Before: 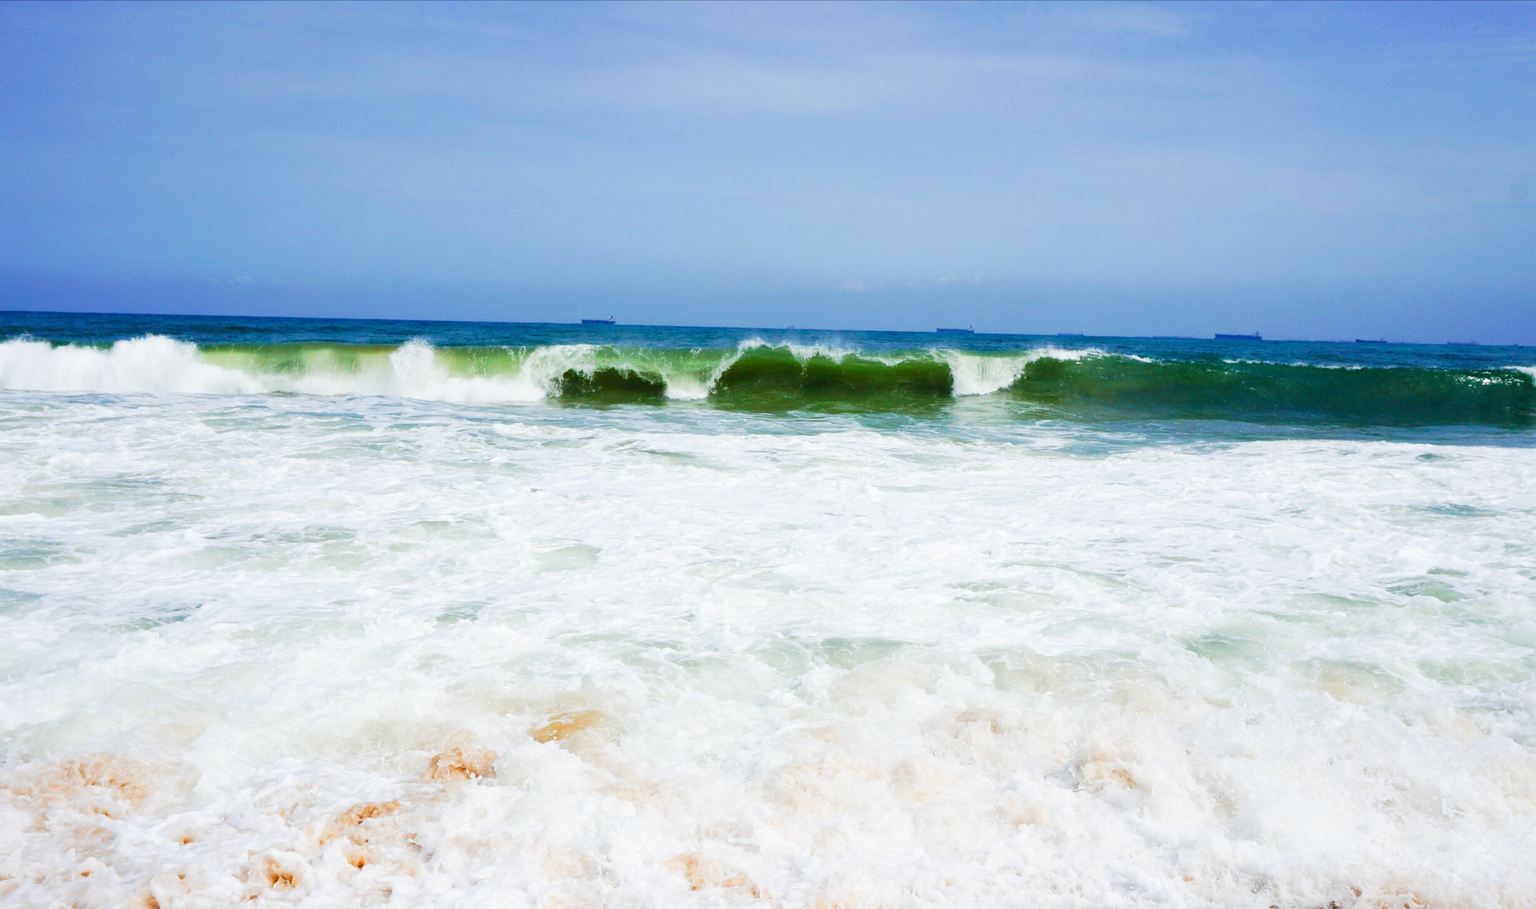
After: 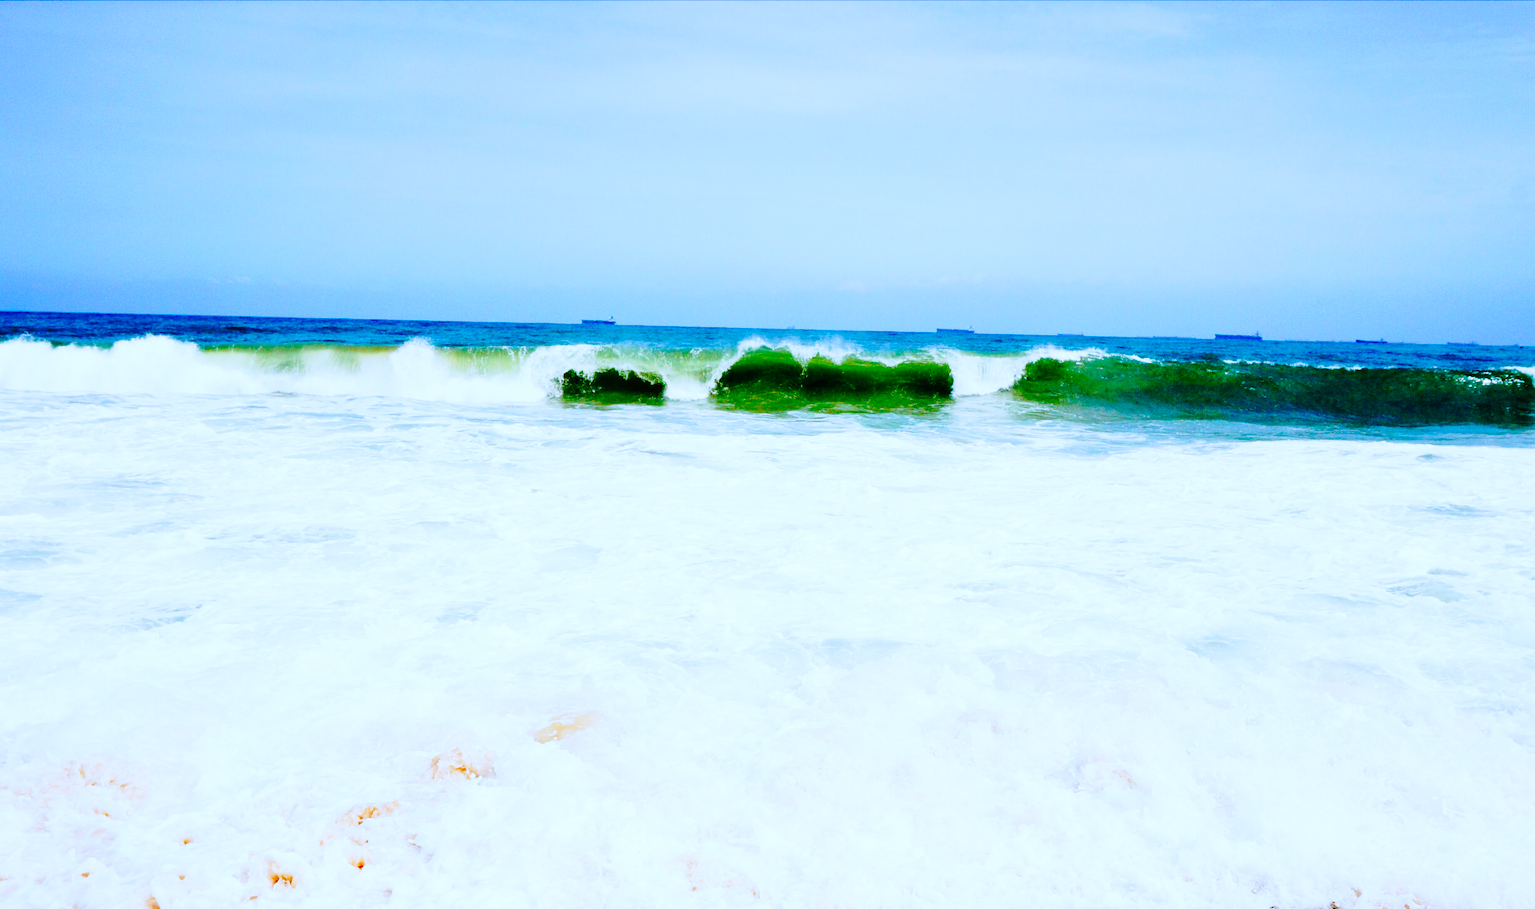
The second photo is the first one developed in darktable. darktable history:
color correction: highlights a* -2.24, highlights b* -18.46
base curve: curves: ch0 [(0, 0) (0.036, 0.01) (0.123, 0.254) (0.258, 0.504) (0.507, 0.748) (1, 1)], preserve colors none
